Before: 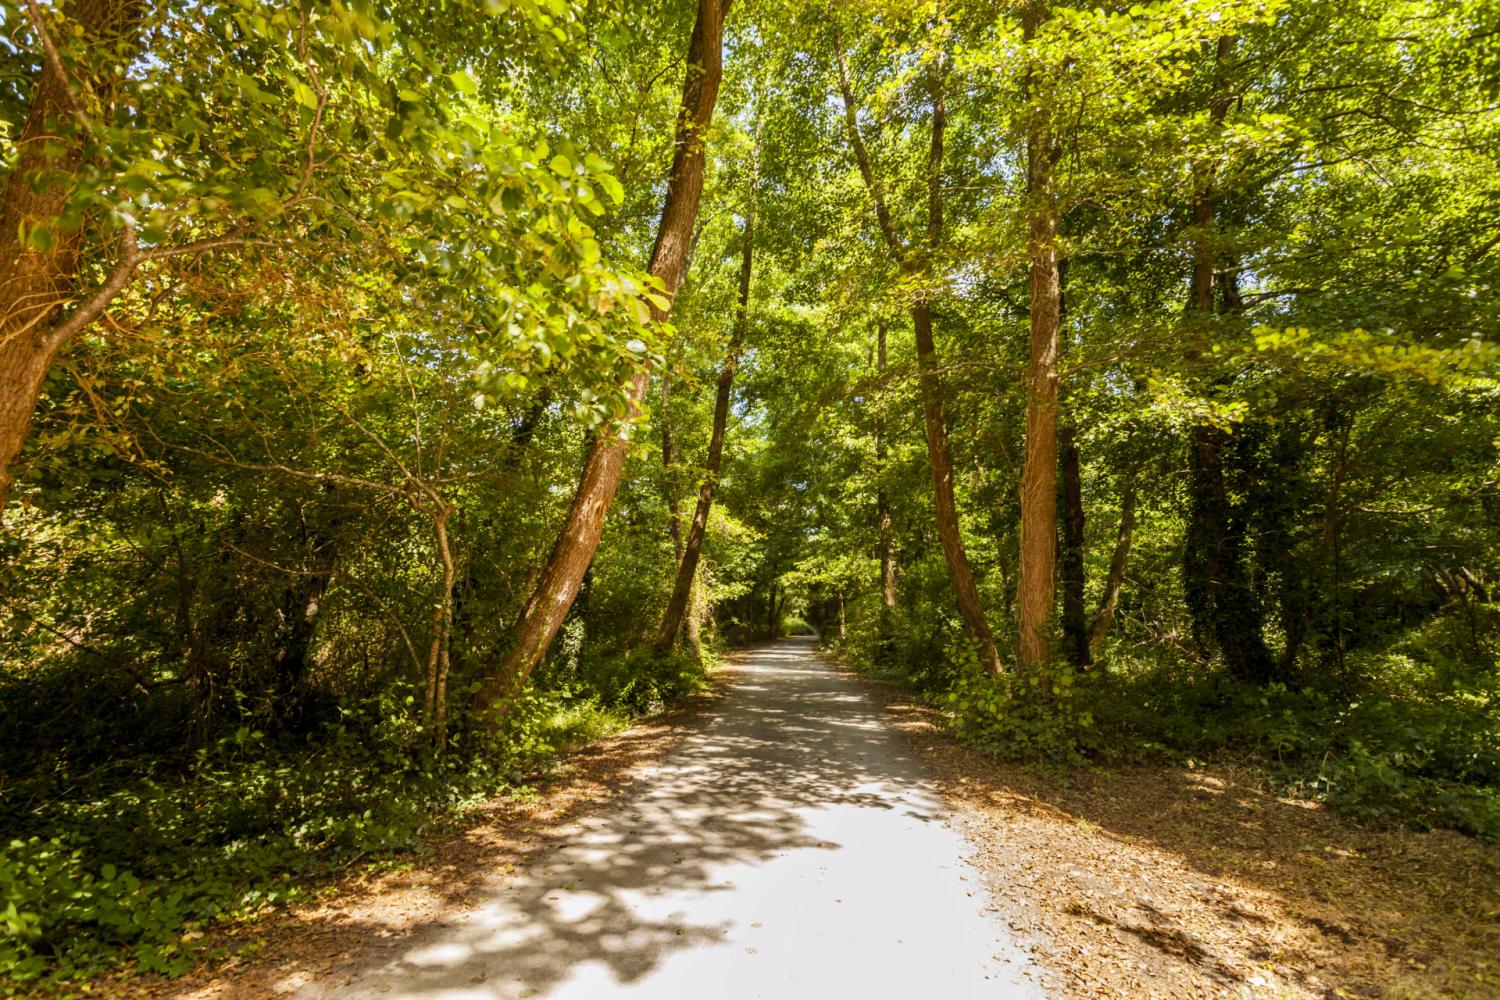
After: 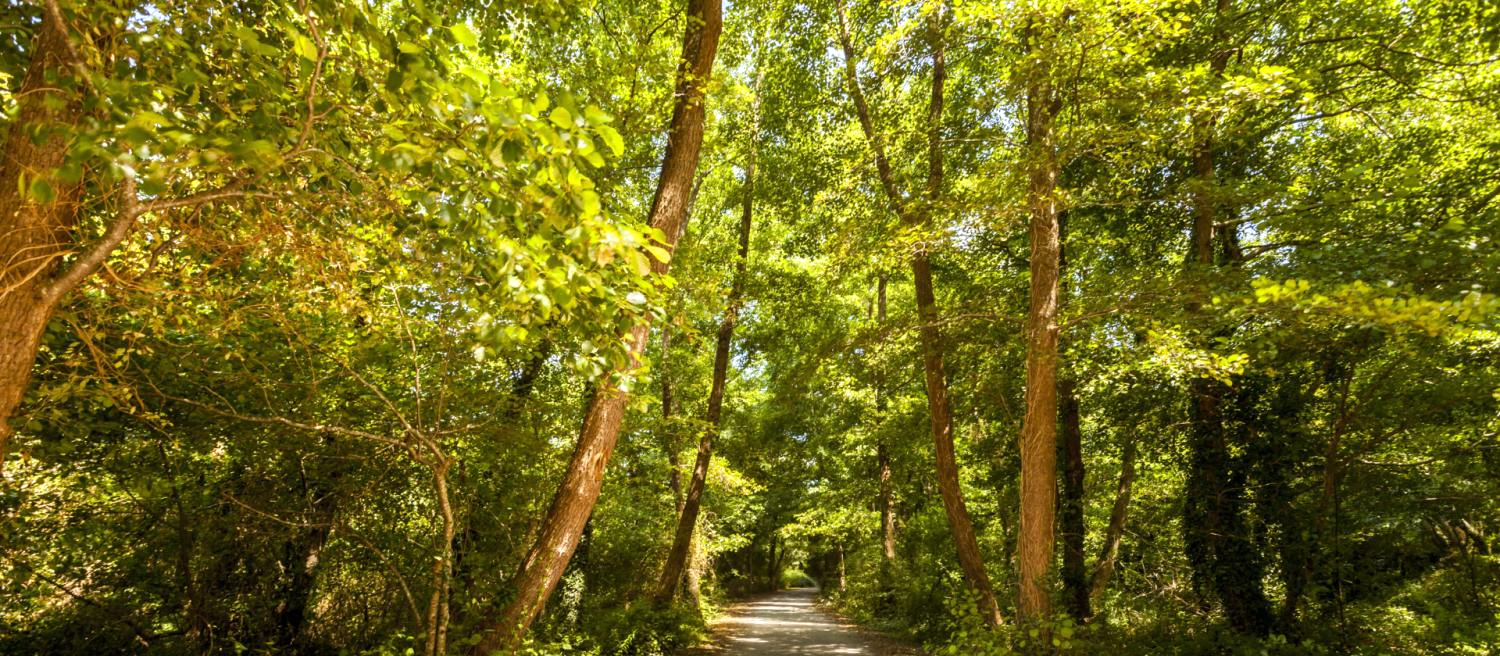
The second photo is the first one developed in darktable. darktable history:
crop and rotate: top 4.848%, bottom 29.503%
exposure: black level correction 0, exposure 0.3 EV, compensate highlight preservation false
